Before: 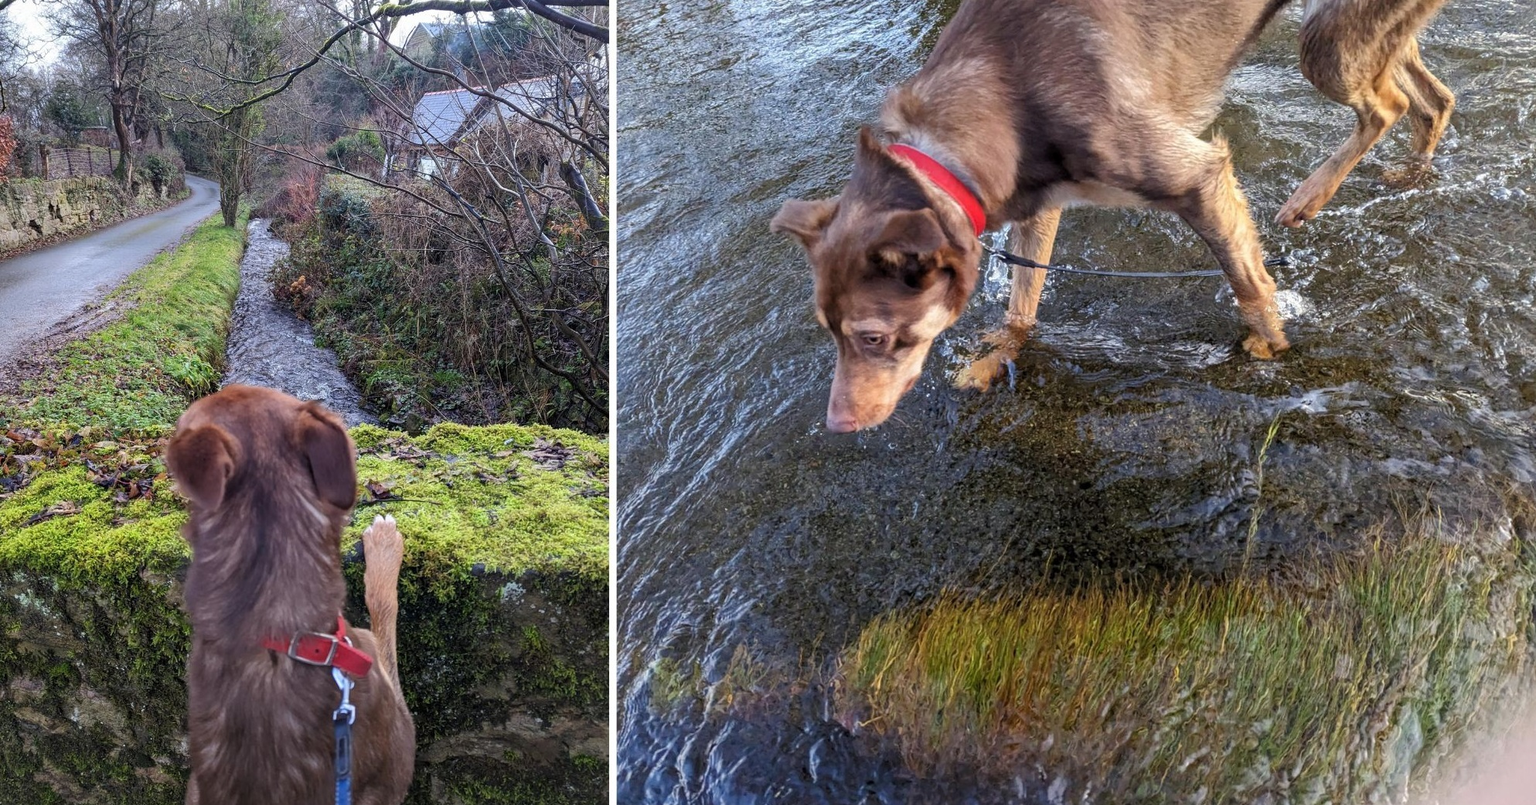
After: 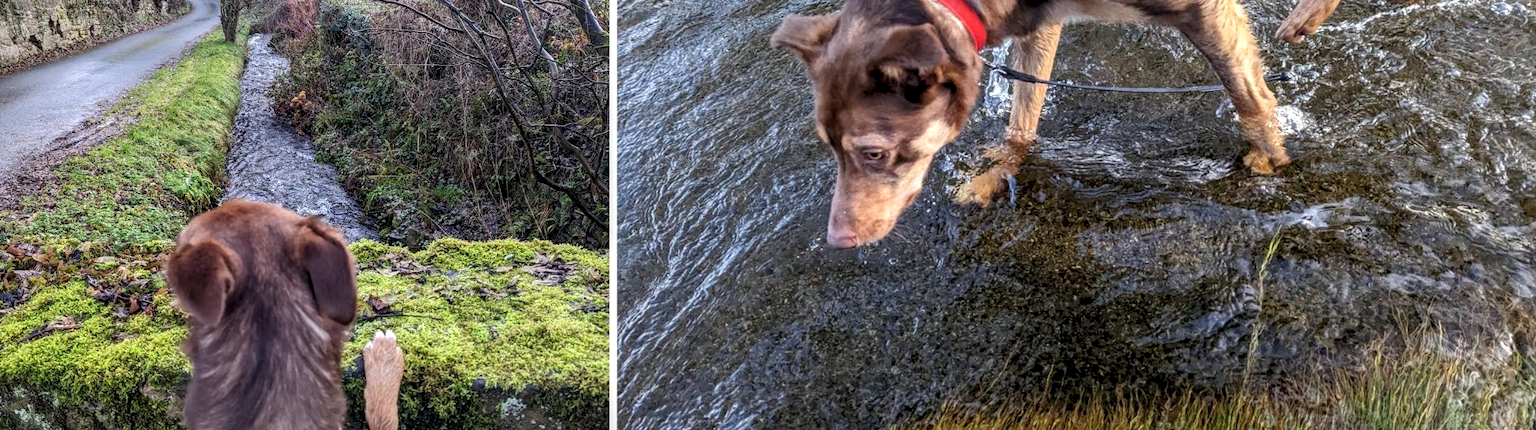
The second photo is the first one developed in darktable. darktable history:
crop and rotate: top 23.043%, bottom 23.437%
local contrast: highlights 61%, detail 143%, midtone range 0.428
